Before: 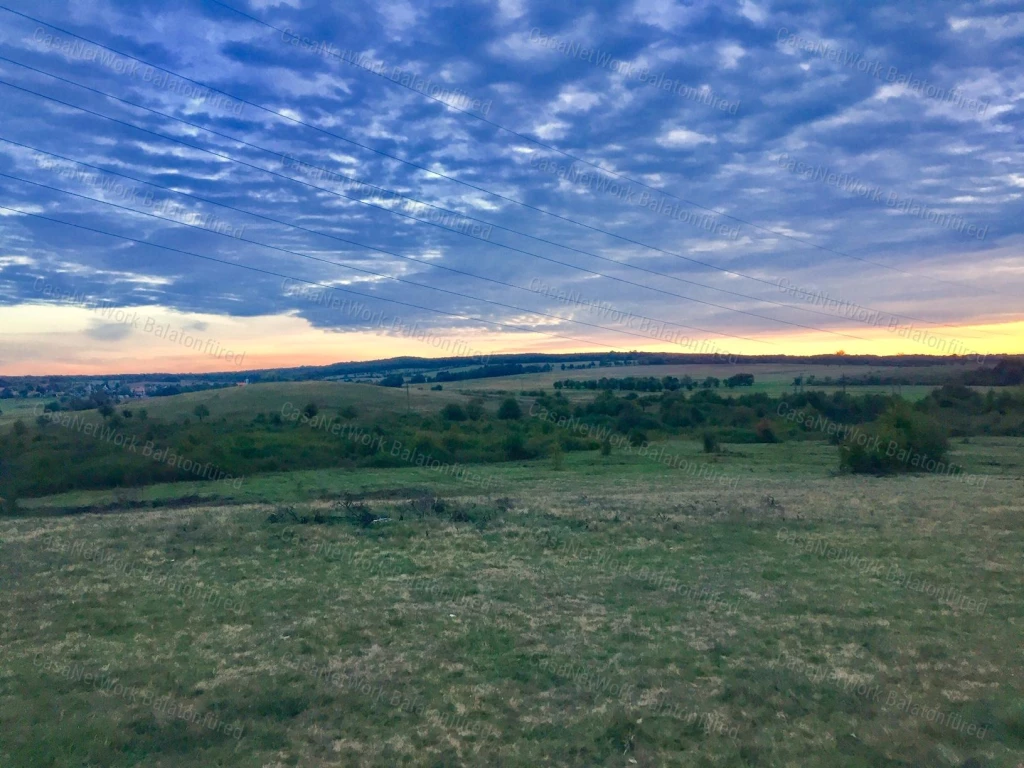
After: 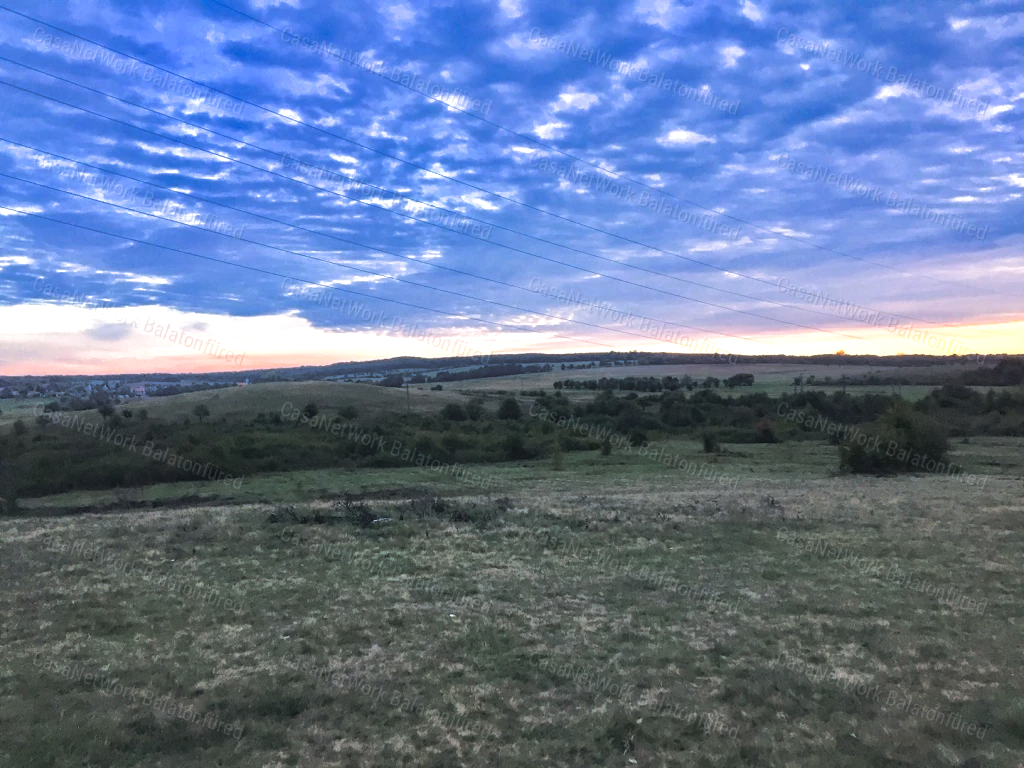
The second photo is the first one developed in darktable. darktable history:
tone equalizer: -8 EV -0.417 EV, -7 EV -0.389 EV, -6 EV -0.333 EV, -5 EV -0.222 EV, -3 EV 0.222 EV, -2 EV 0.333 EV, -1 EV 0.389 EV, +0 EV 0.417 EV, edges refinement/feathering 500, mask exposure compensation -1.57 EV, preserve details no
split-toning: shadows › hue 36°, shadows › saturation 0.05, highlights › hue 10.8°, highlights › saturation 0.15, compress 40%
white balance: red 1.004, blue 1.096
